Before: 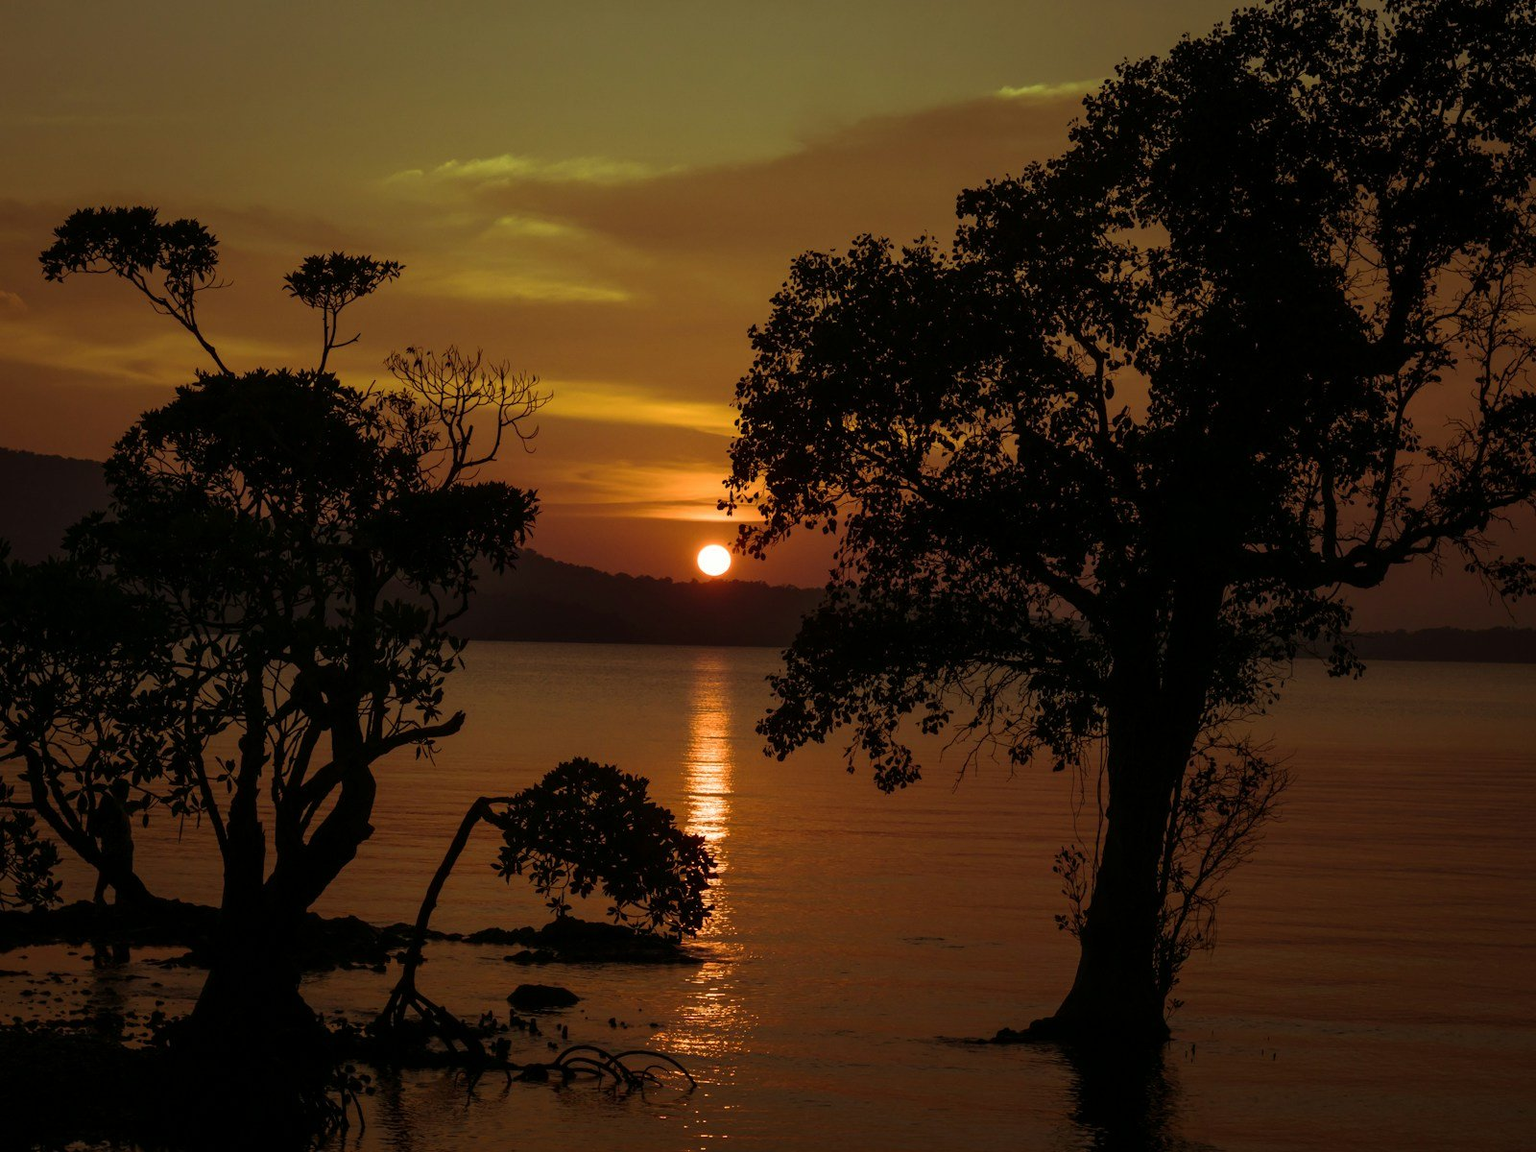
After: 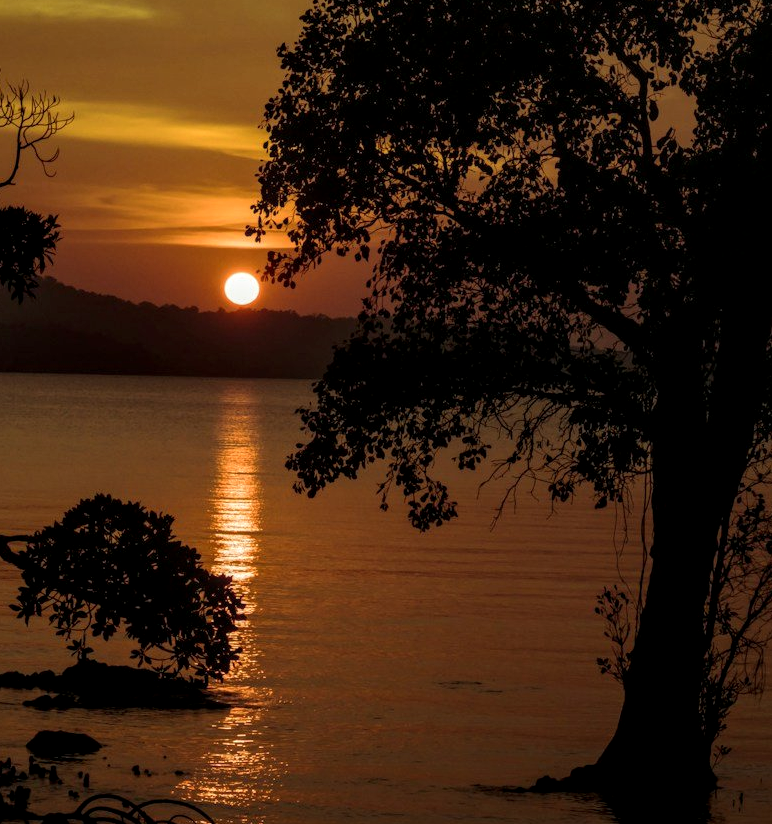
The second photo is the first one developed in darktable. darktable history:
crop: left 31.379%, top 24.658%, right 20.326%, bottom 6.628%
local contrast: on, module defaults
